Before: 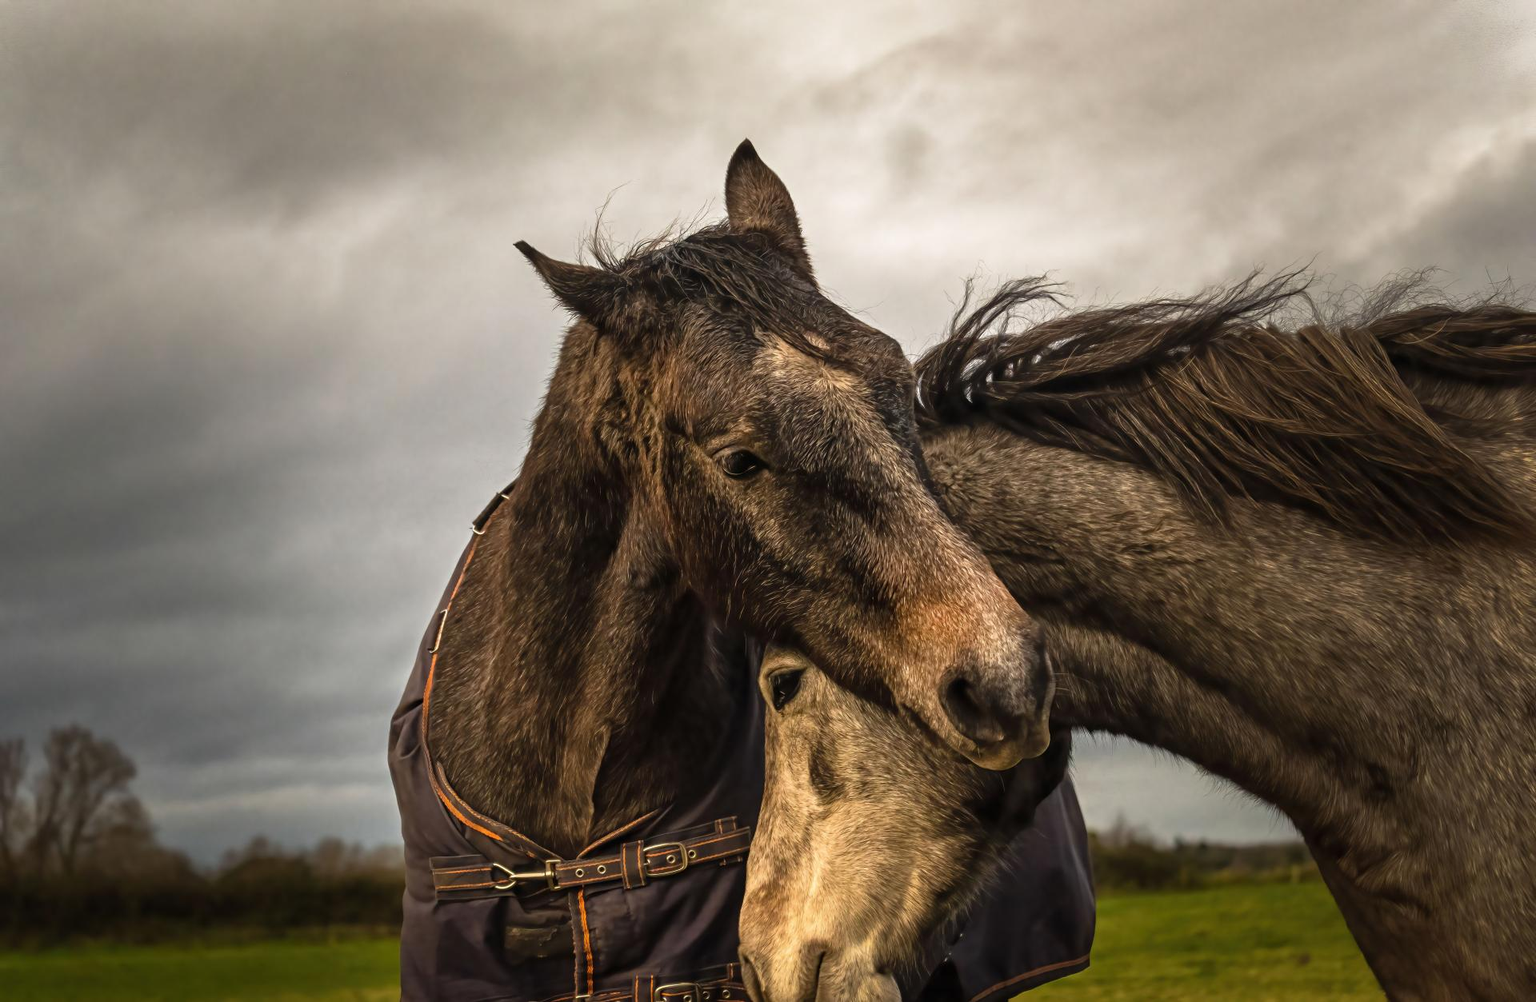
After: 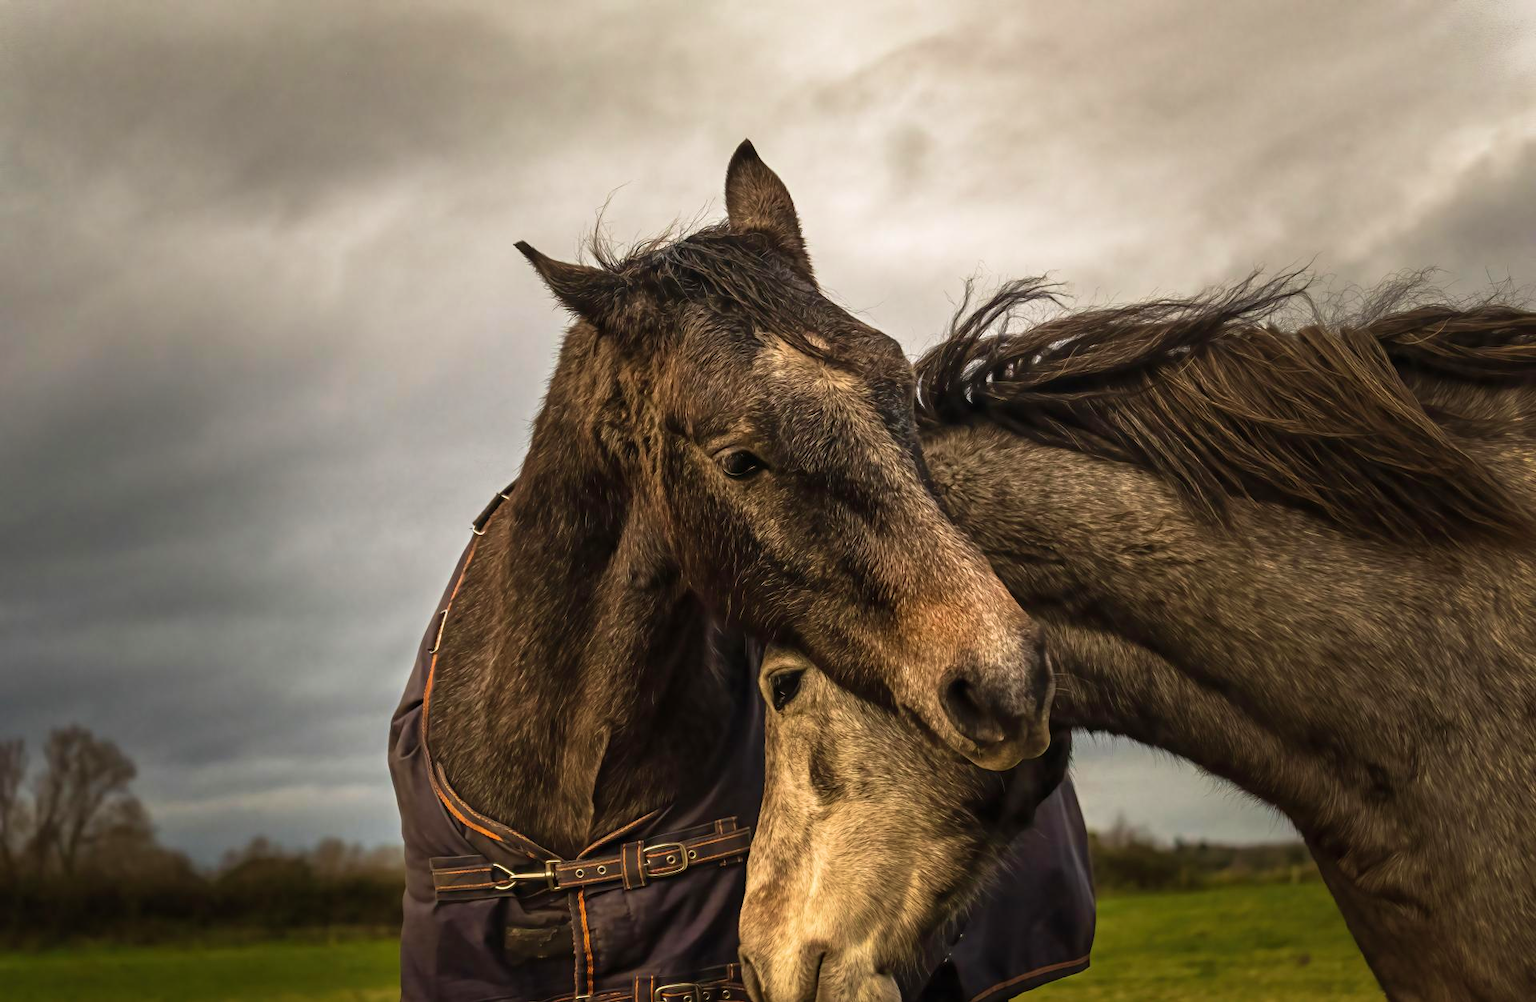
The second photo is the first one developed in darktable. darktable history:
velvia: strength 24.81%
